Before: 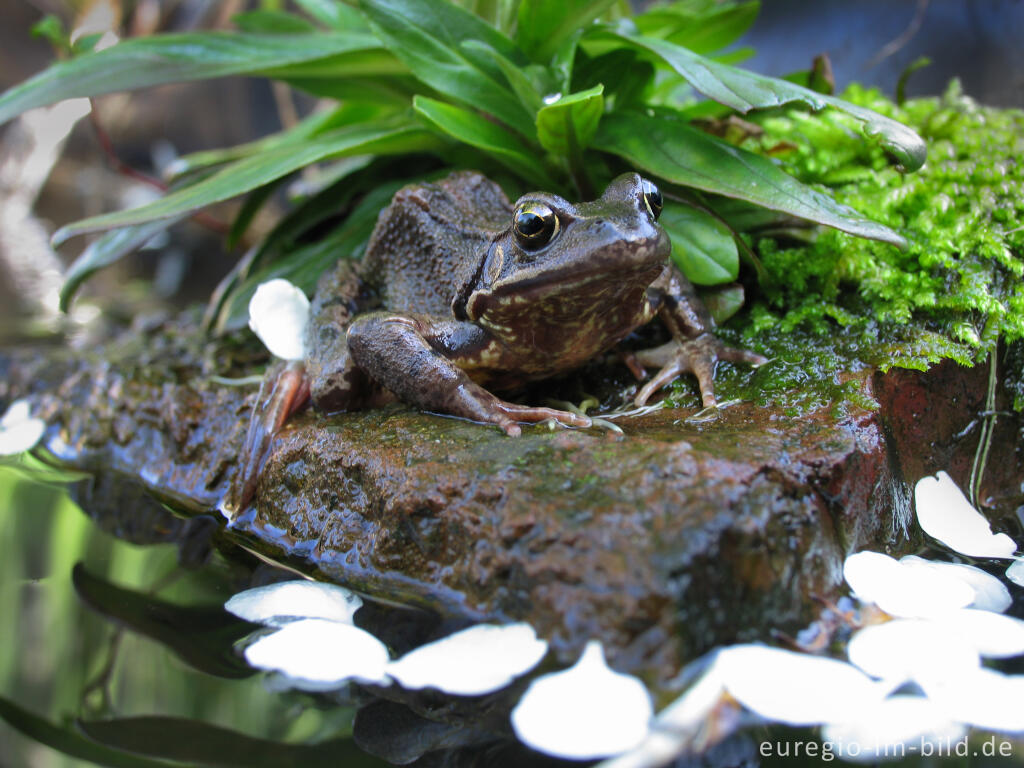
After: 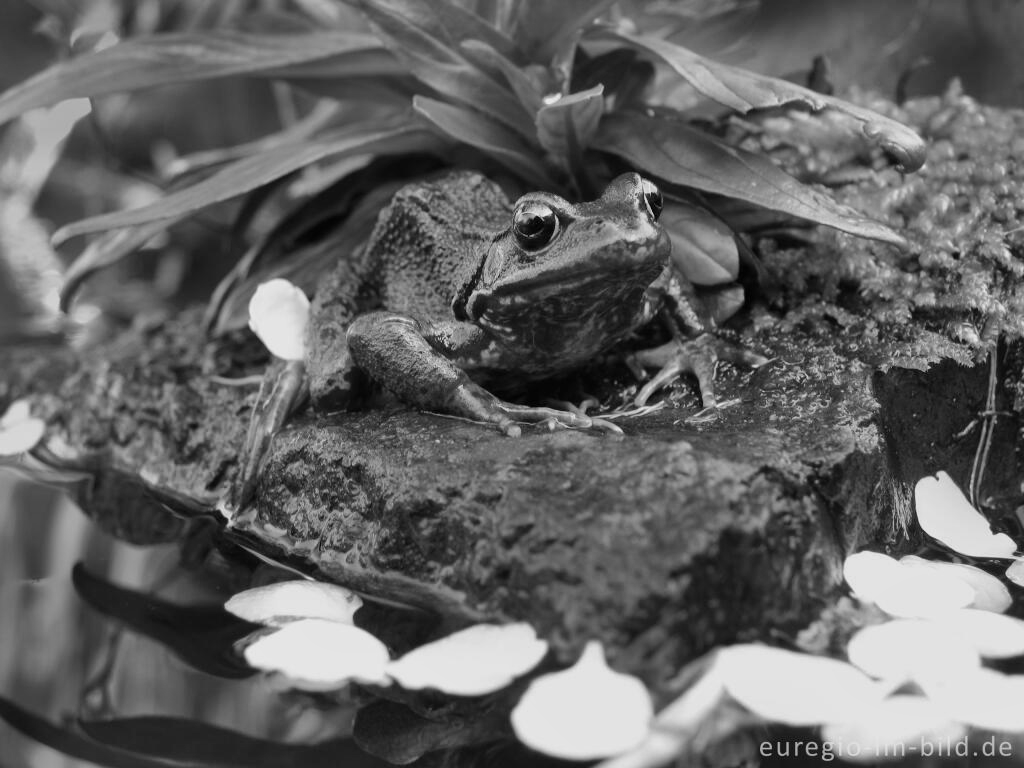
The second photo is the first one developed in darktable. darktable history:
exposure: exposure -0.46 EV, compensate highlight preservation false
shadows and highlights: shadows 52.48, soften with gaussian
color calibration: output gray [0.21, 0.42, 0.37, 0], illuminant as shot in camera, x 0.379, y 0.397, temperature 4130.83 K
